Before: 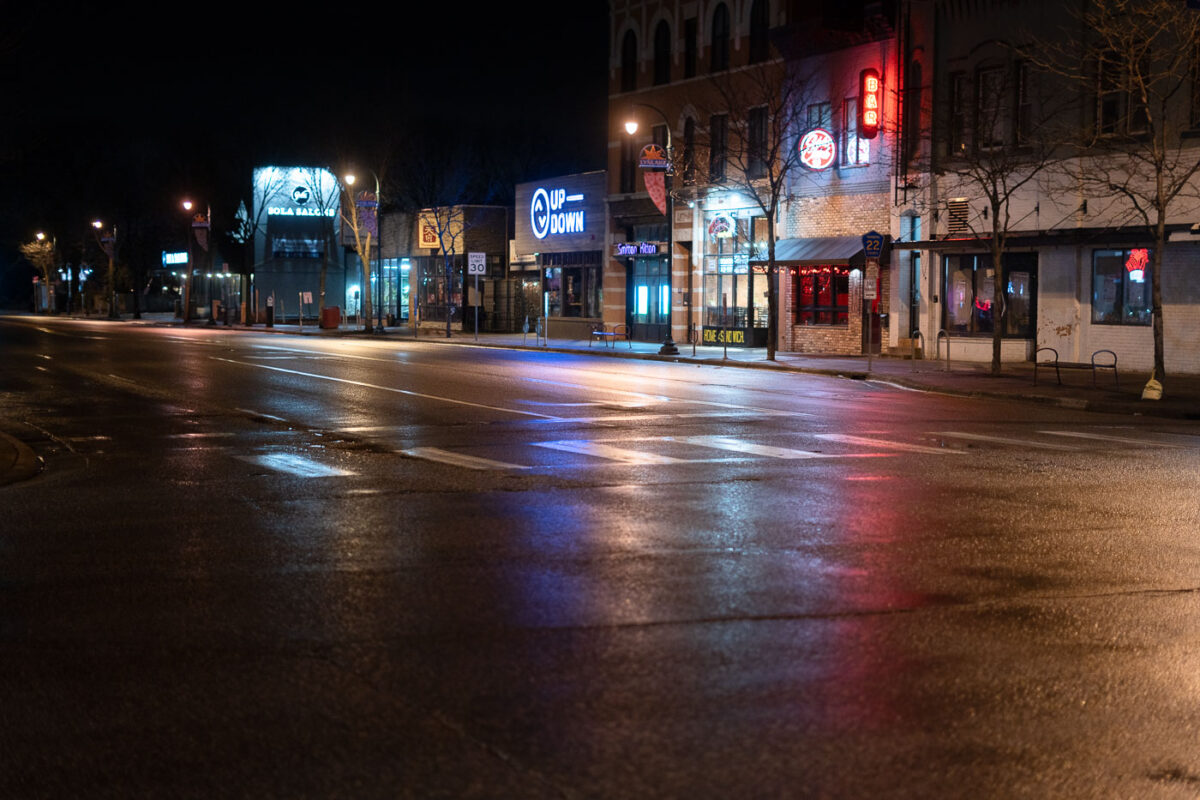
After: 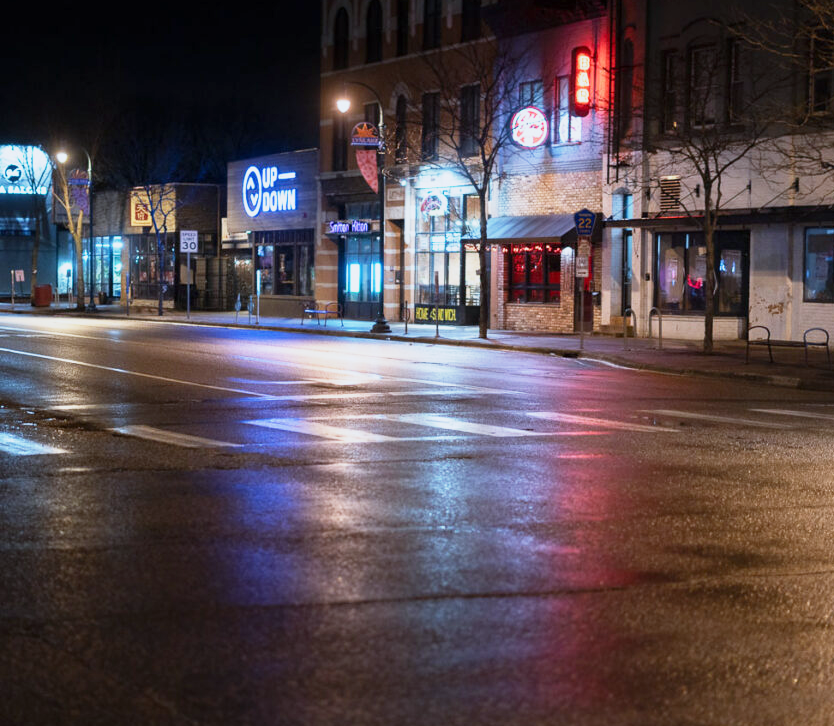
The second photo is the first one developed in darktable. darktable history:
white balance: red 0.924, blue 1.095
base curve: curves: ch0 [(0, 0) (0.088, 0.125) (0.176, 0.251) (0.354, 0.501) (0.613, 0.749) (1, 0.877)], preserve colors none
crop and rotate: left 24.034%, top 2.838%, right 6.406%, bottom 6.299%
